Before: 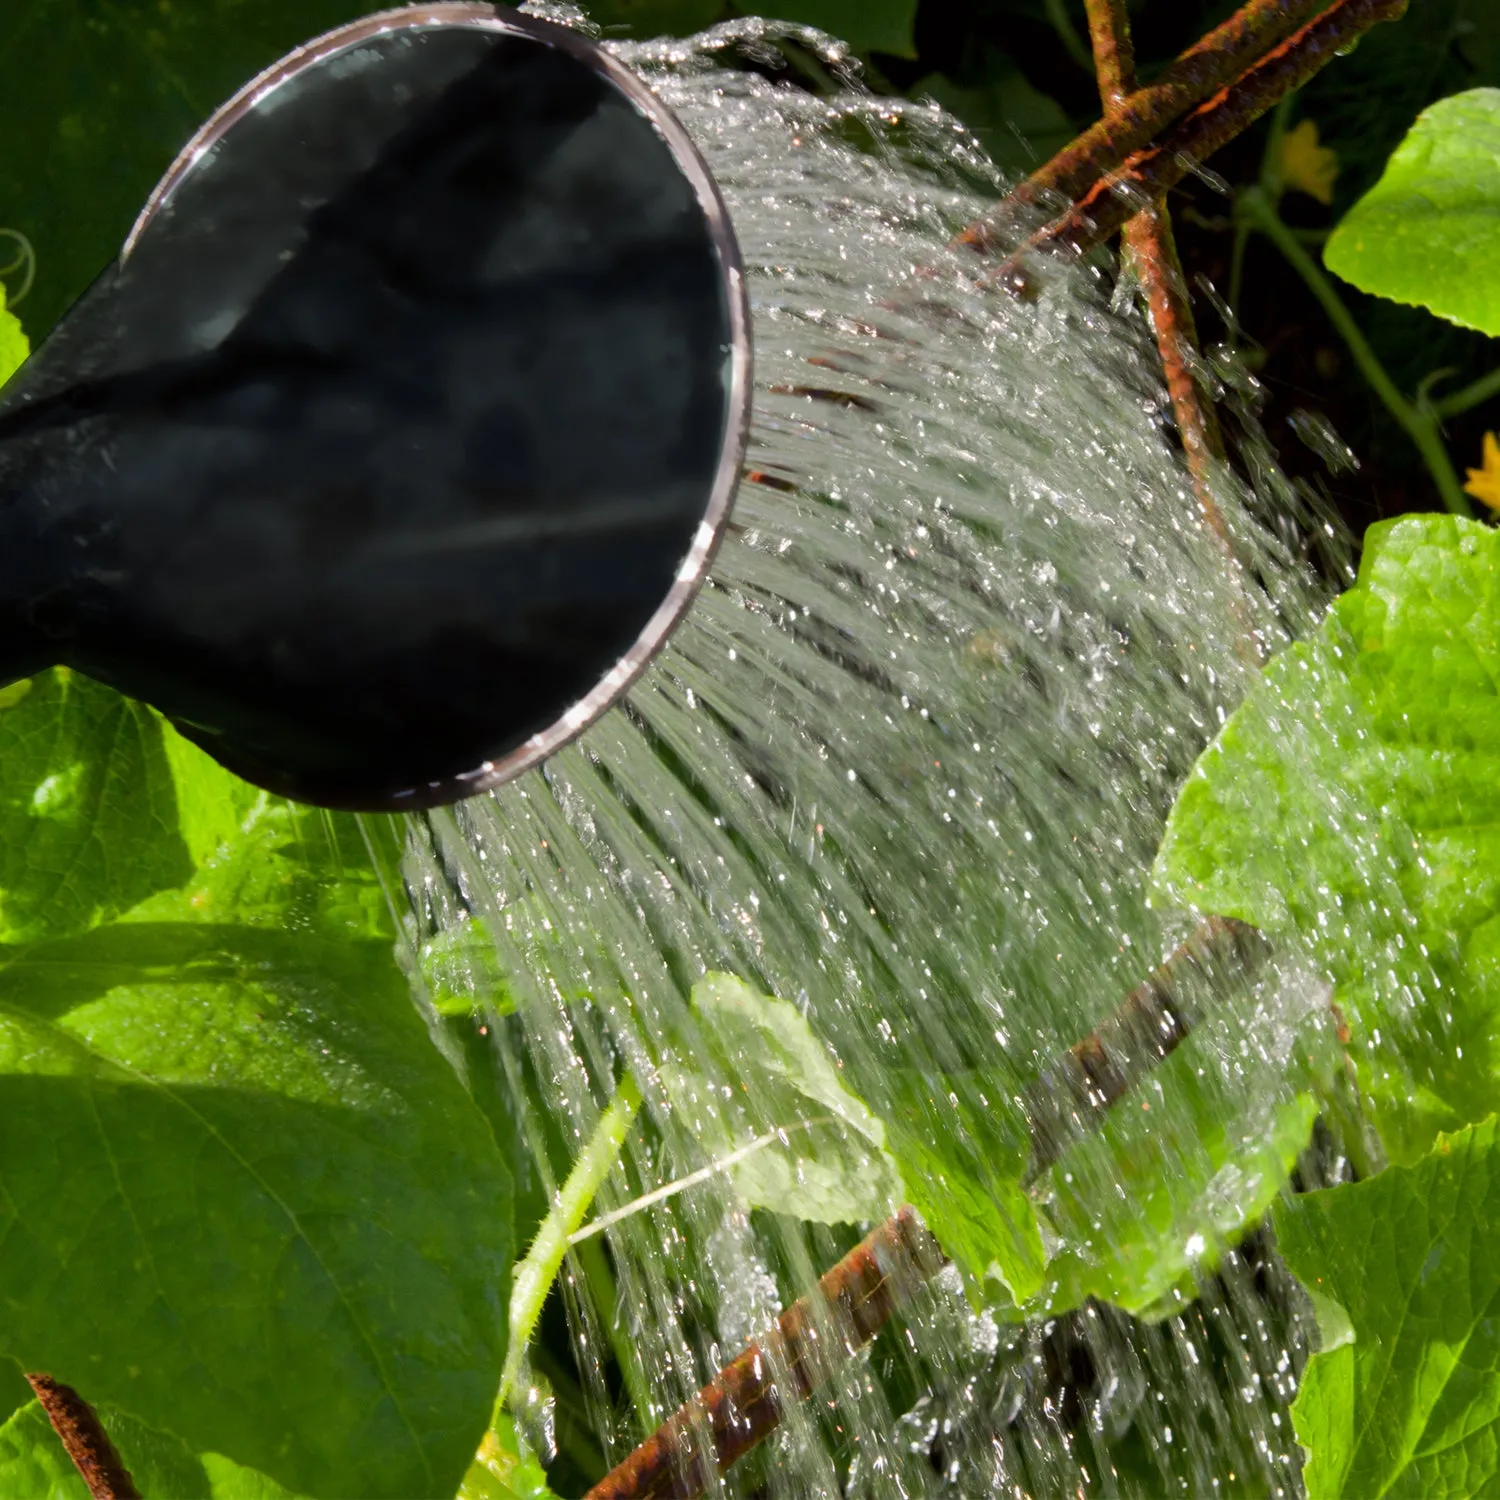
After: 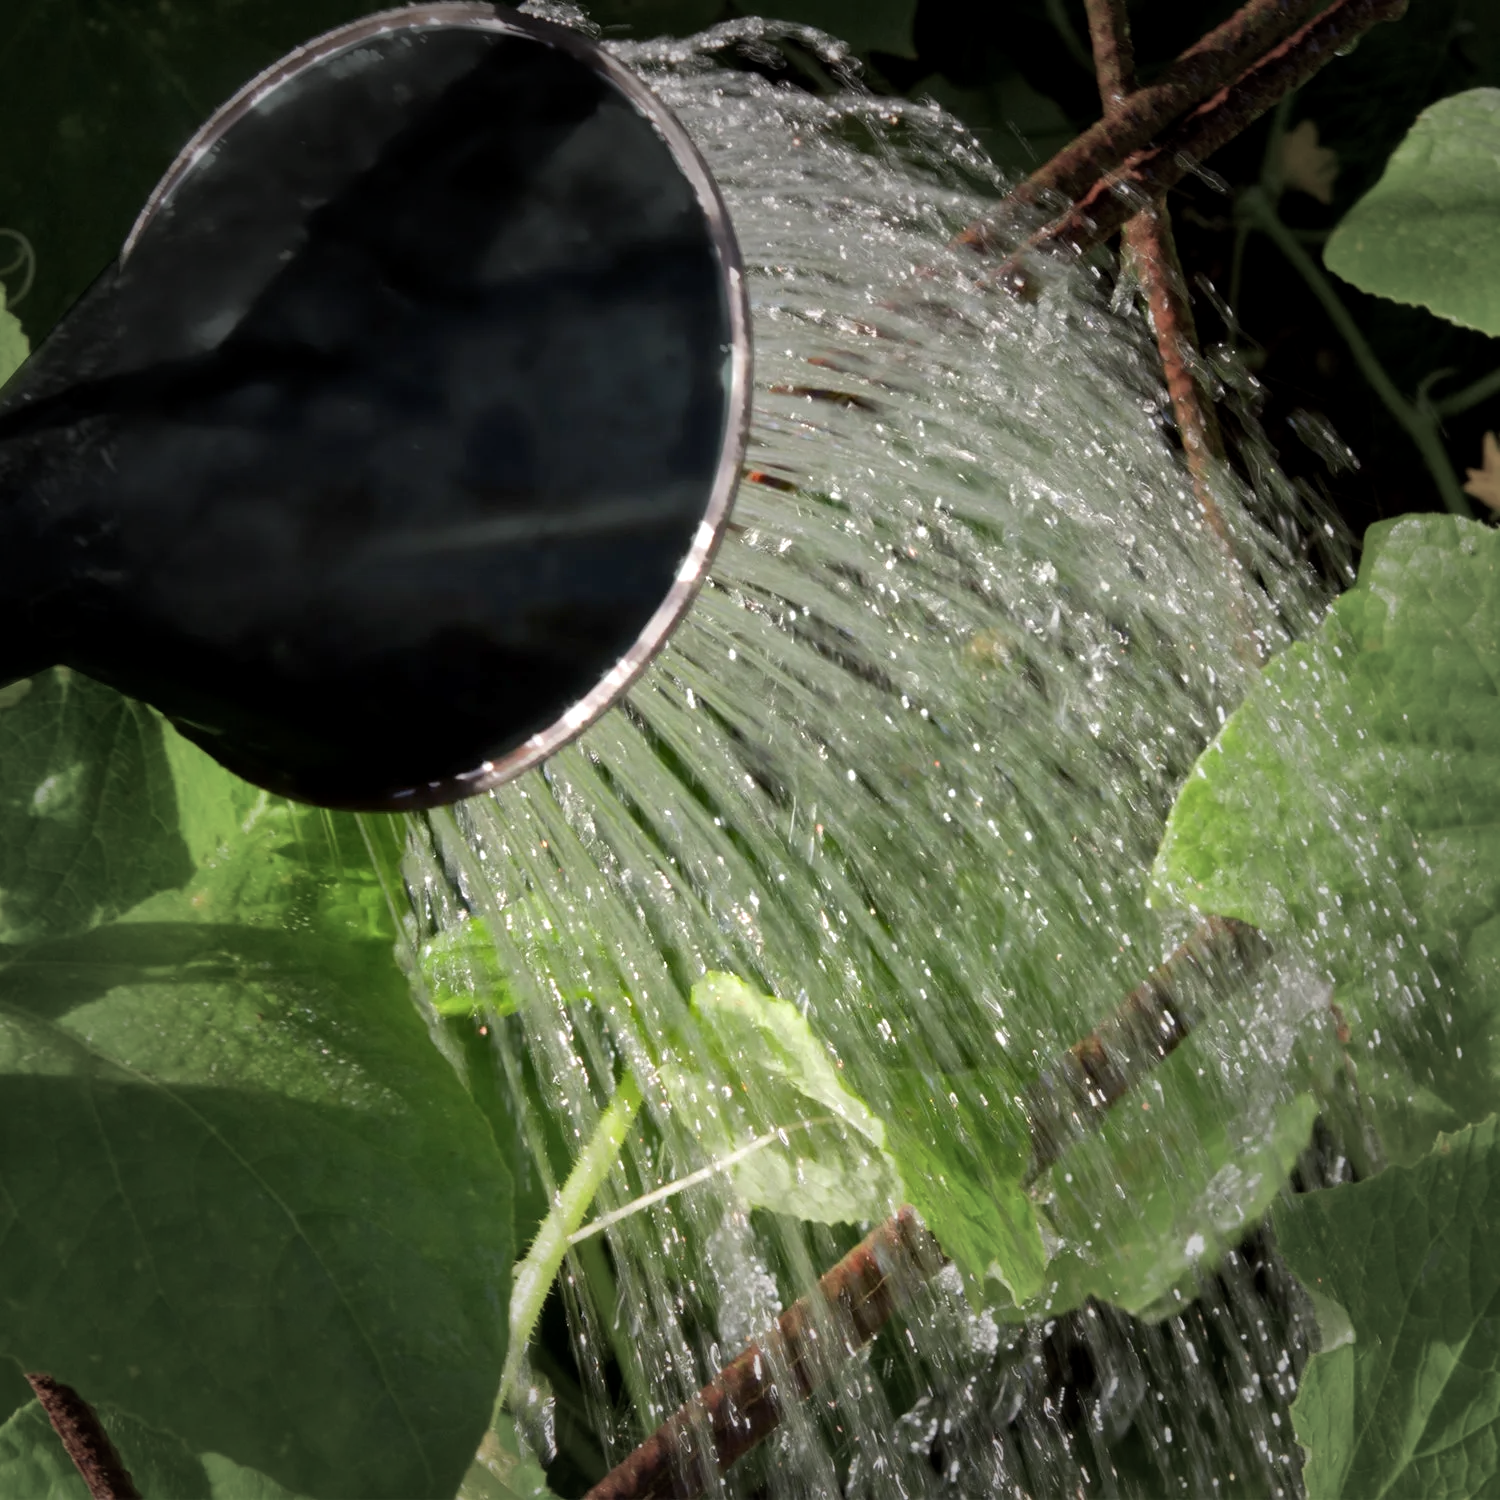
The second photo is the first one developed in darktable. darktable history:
exposure: black level correction 0.001, exposure 0.295 EV, compensate highlight preservation false
vignetting: fall-off start 34.45%, fall-off radius 64.68%, brightness -0.575, width/height ratio 0.951, unbound false
